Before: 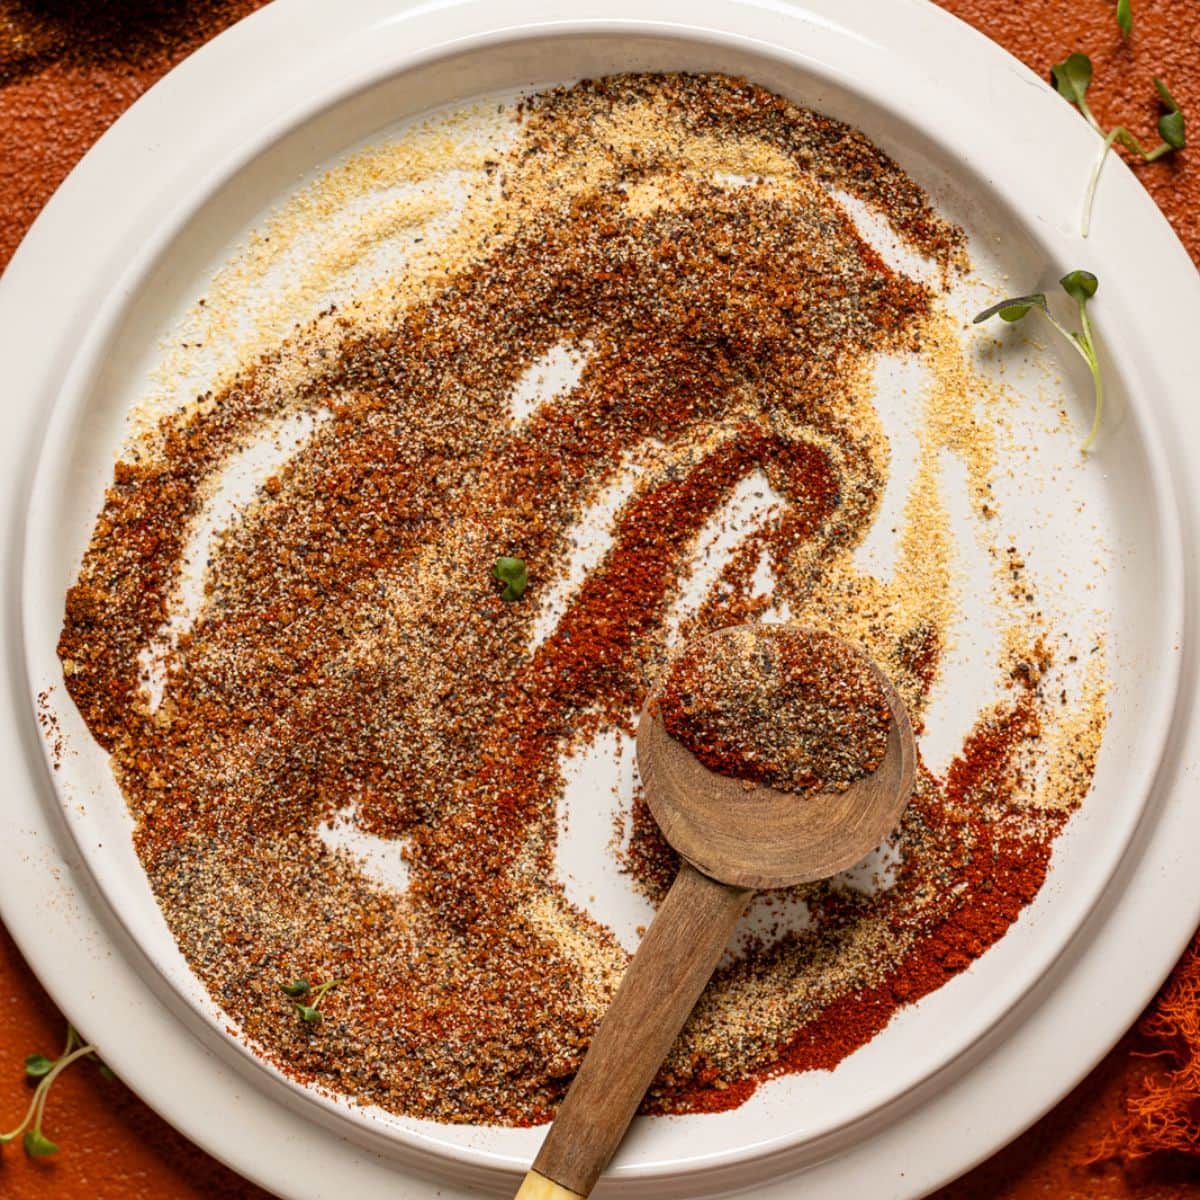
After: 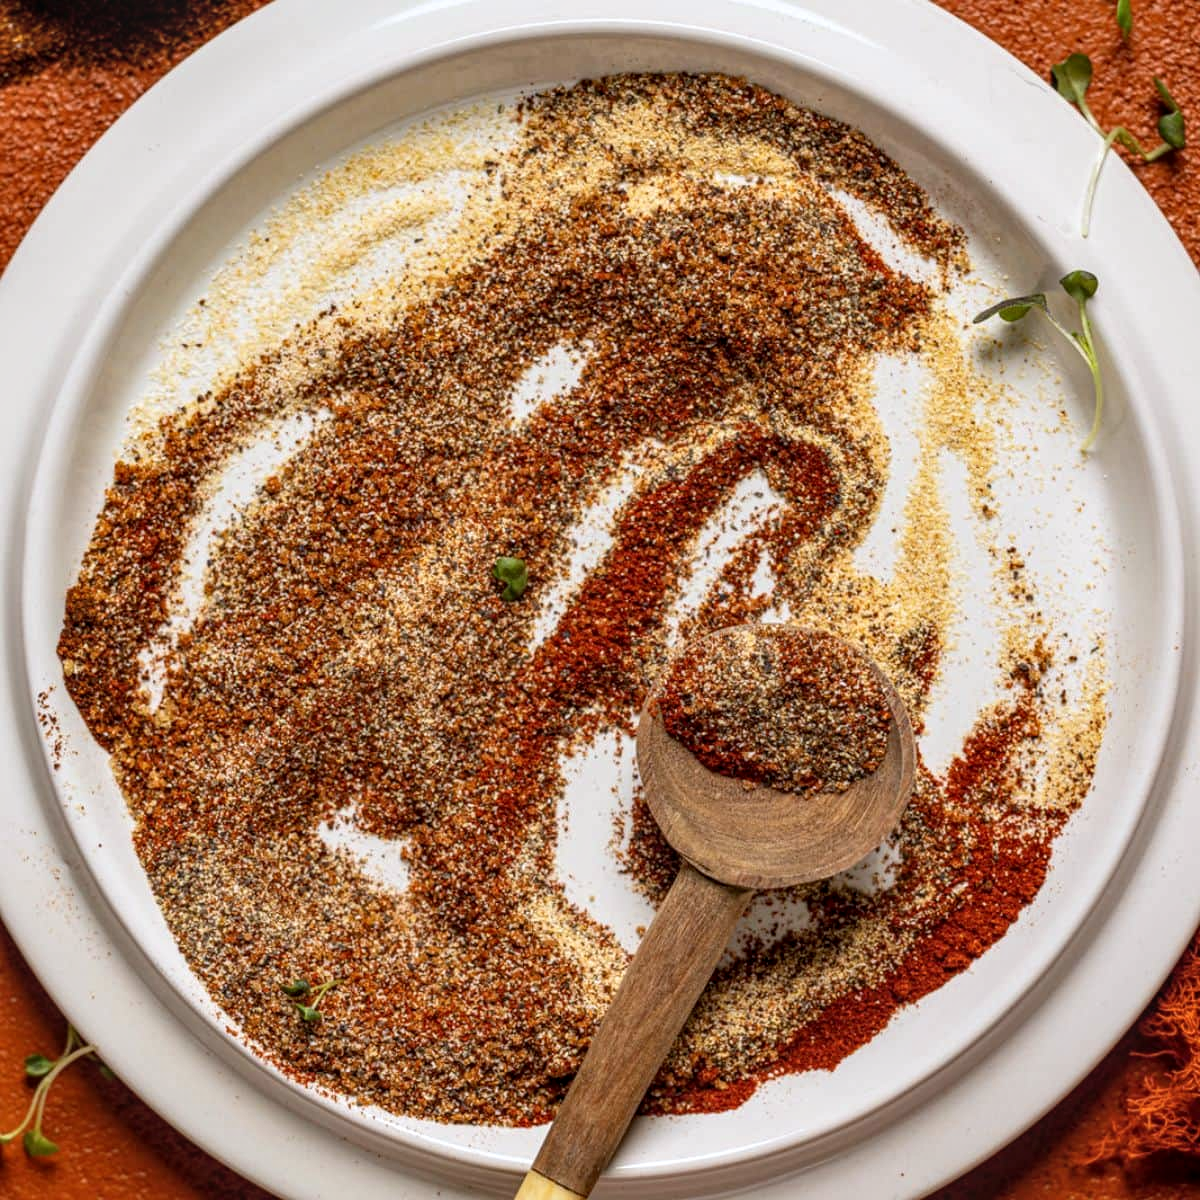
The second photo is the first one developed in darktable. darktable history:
local contrast: on, module defaults
white balance: red 0.98, blue 1.034
